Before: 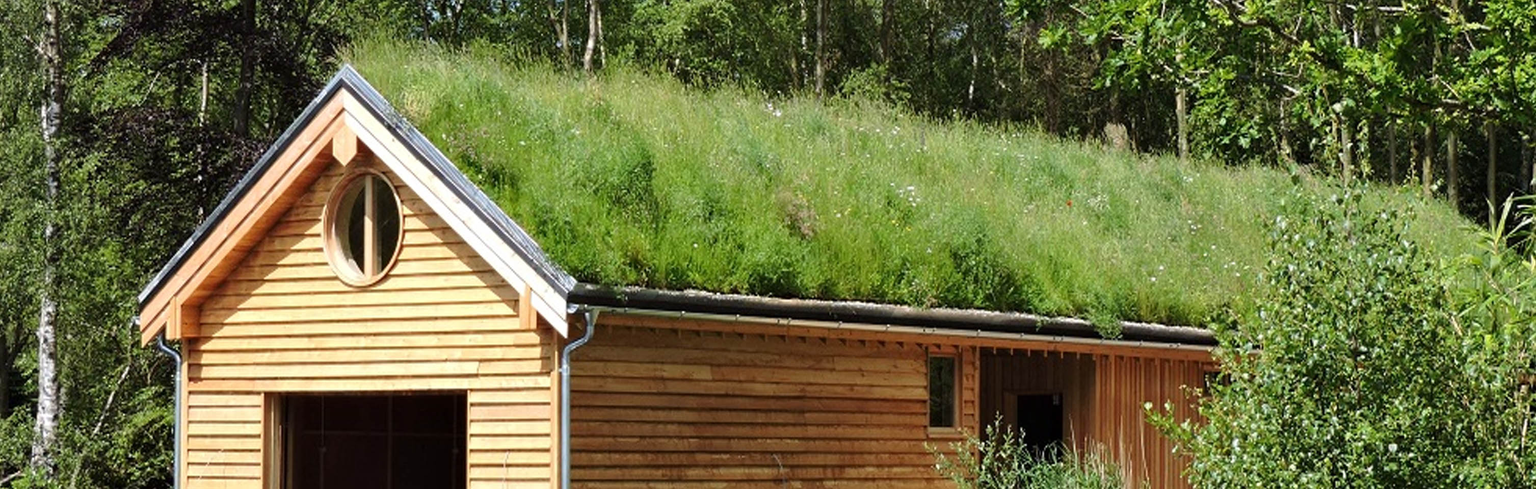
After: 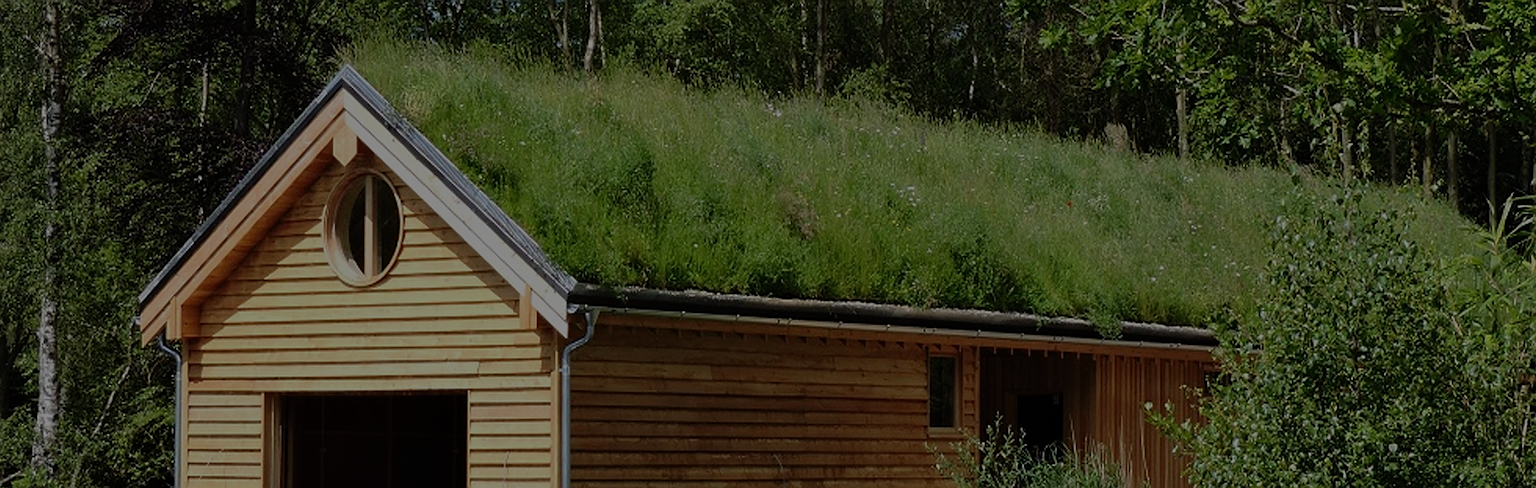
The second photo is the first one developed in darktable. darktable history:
exposure: exposure -2.002 EV, compensate highlight preservation false
sharpen: on, module defaults
